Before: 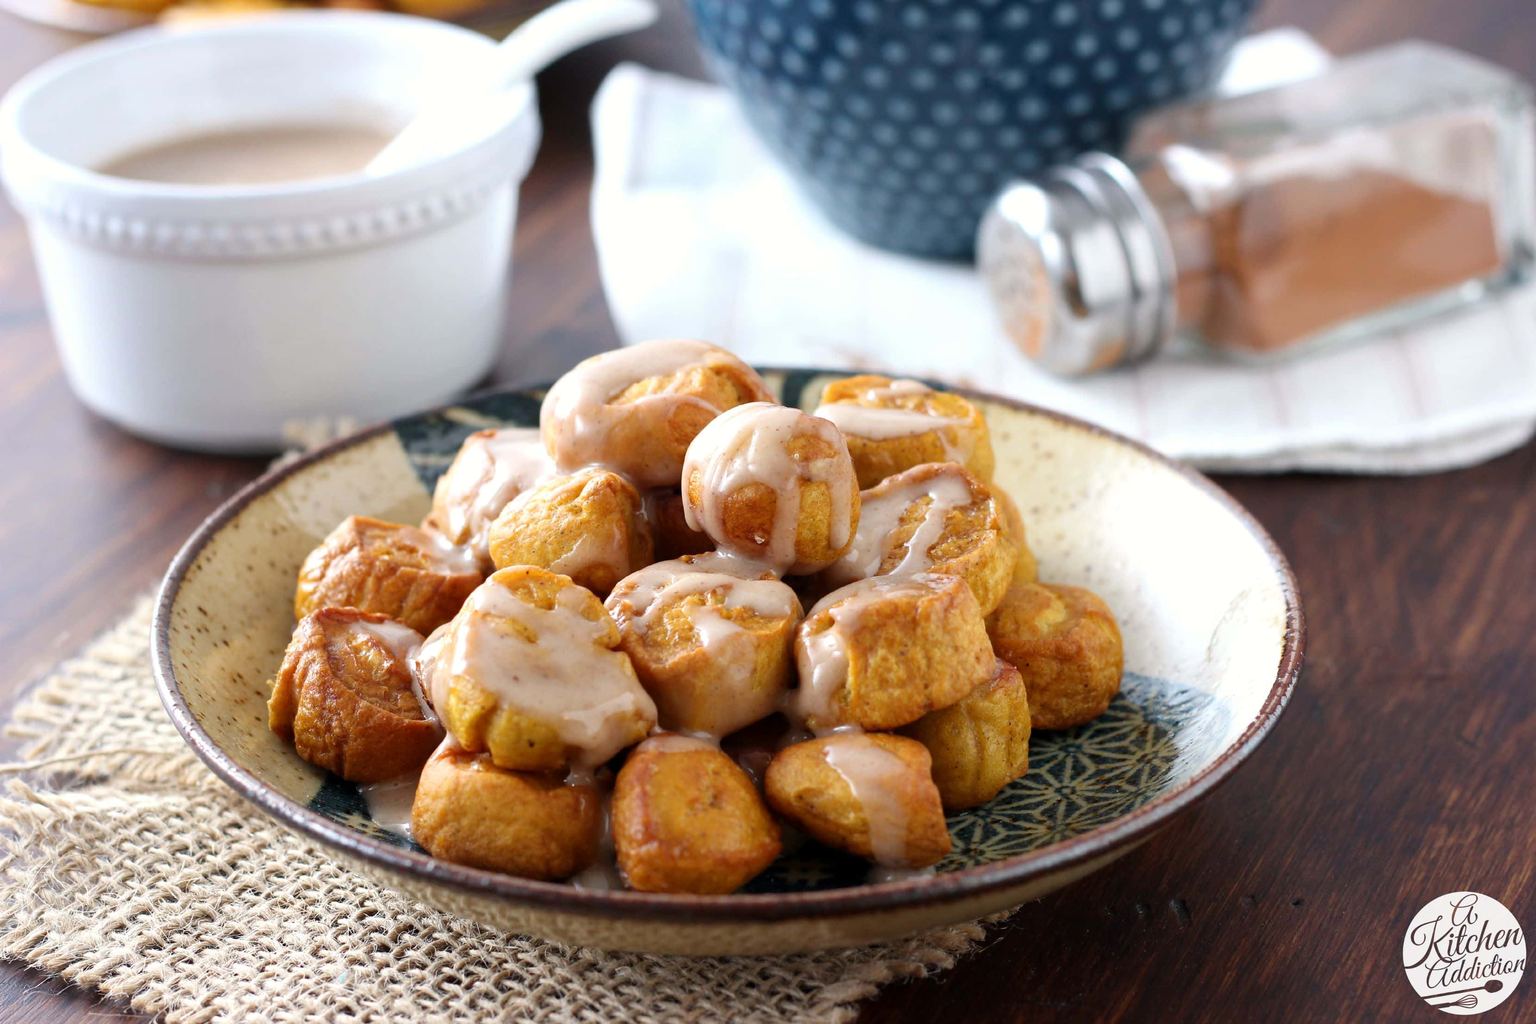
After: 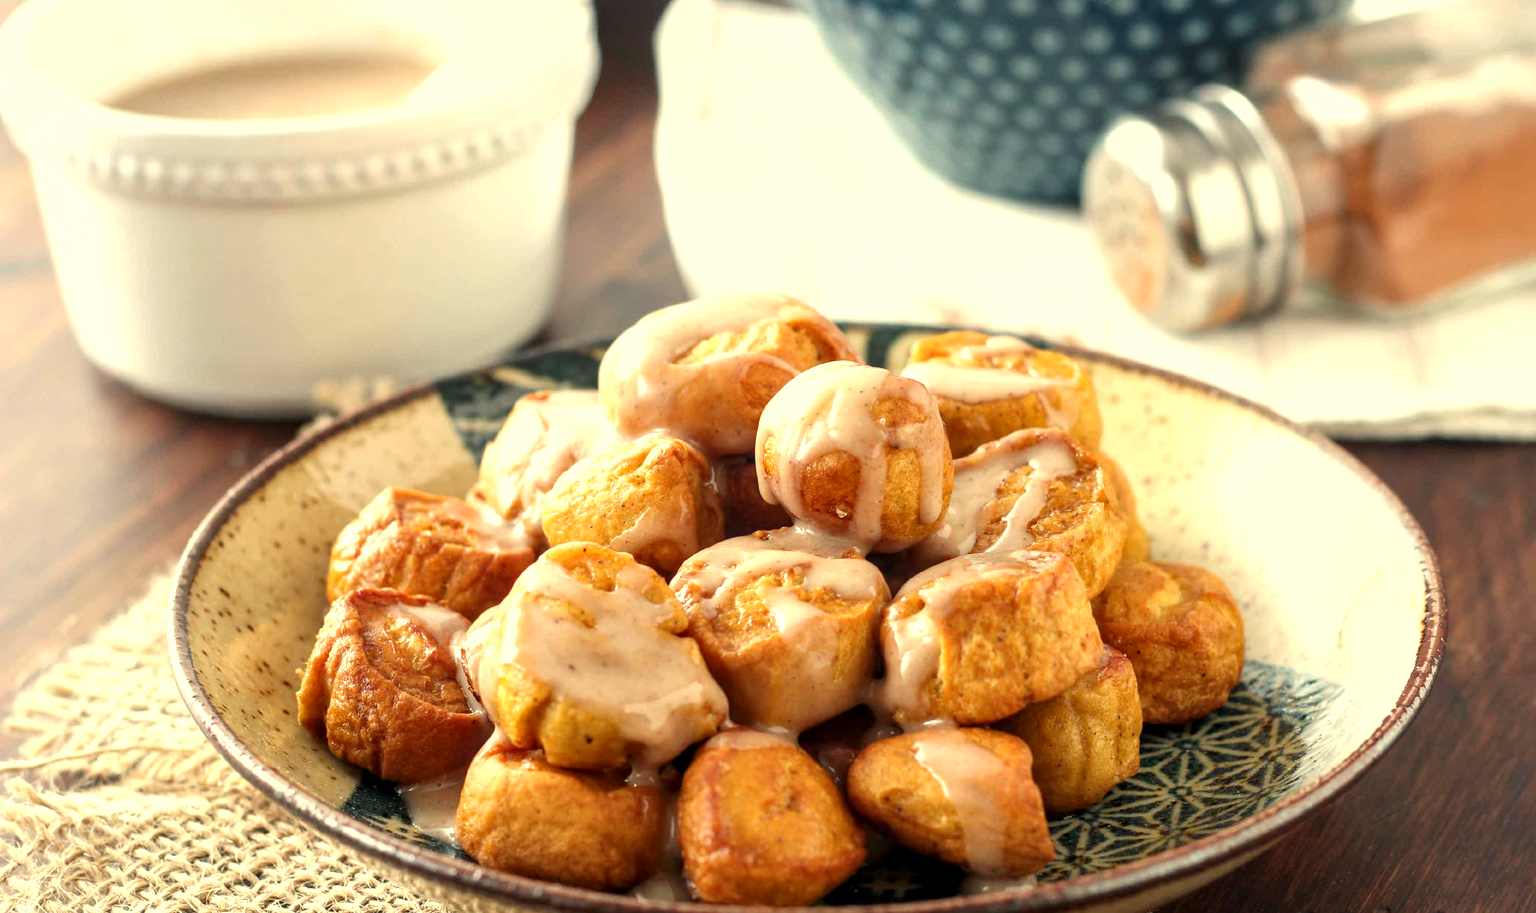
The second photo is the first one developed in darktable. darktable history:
local contrast: on, module defaults
crop: top 7.49%, right 9.717%, bottom 11.943%
exposure: exposure 0.376 EV
white balance: red 1.08, blue 0.791
